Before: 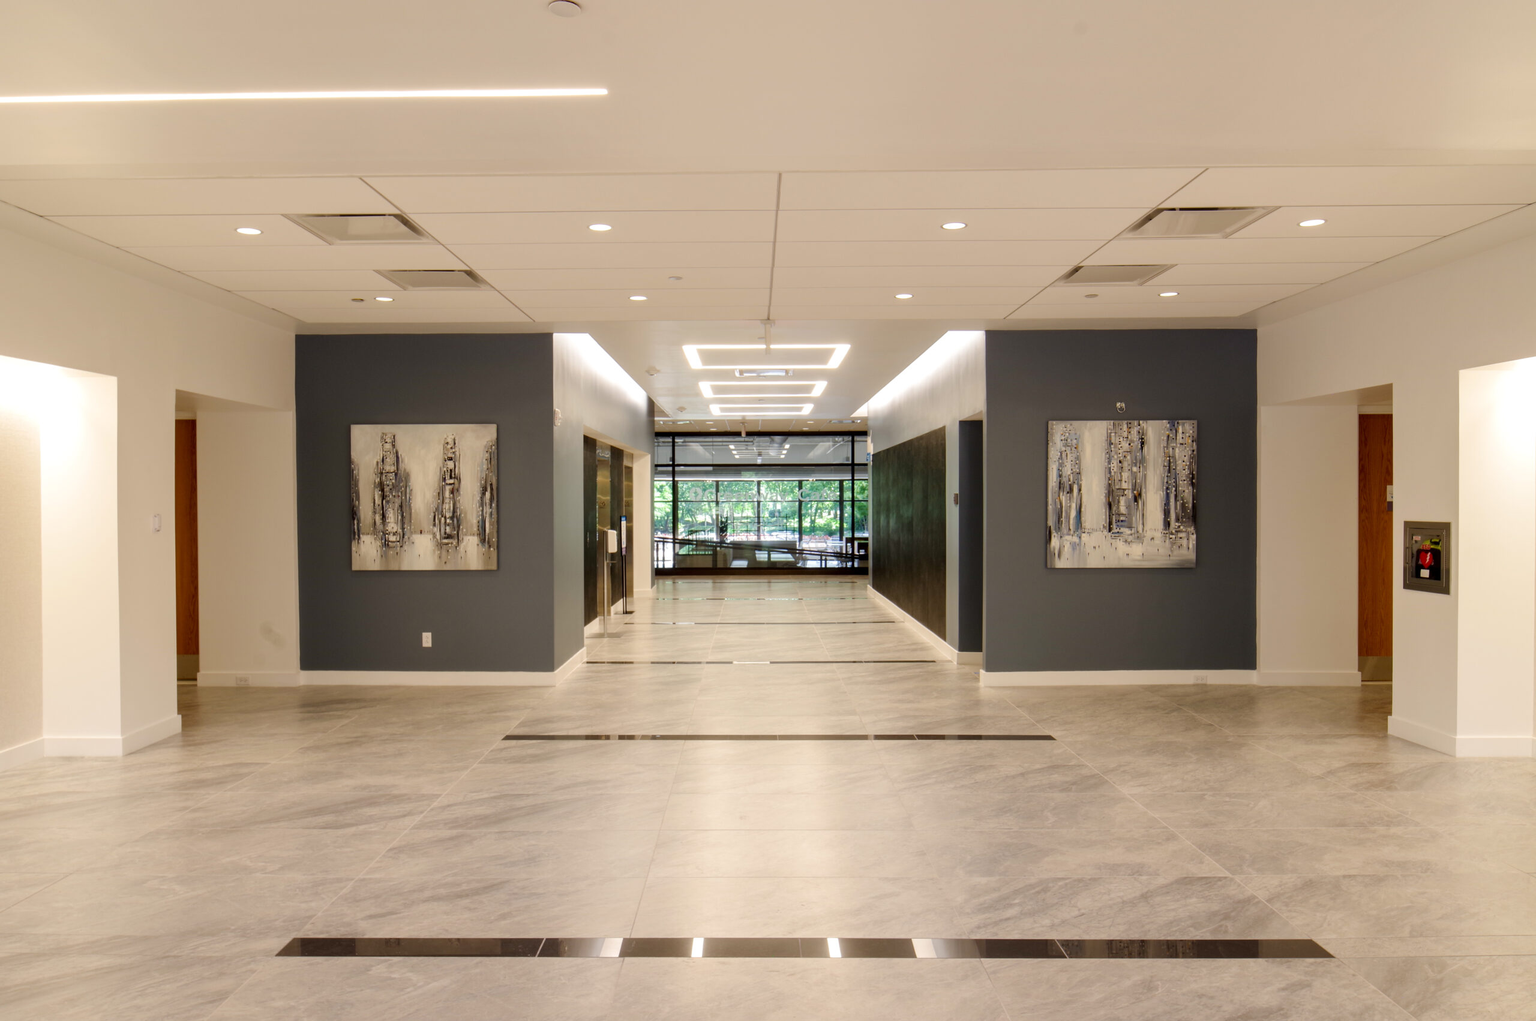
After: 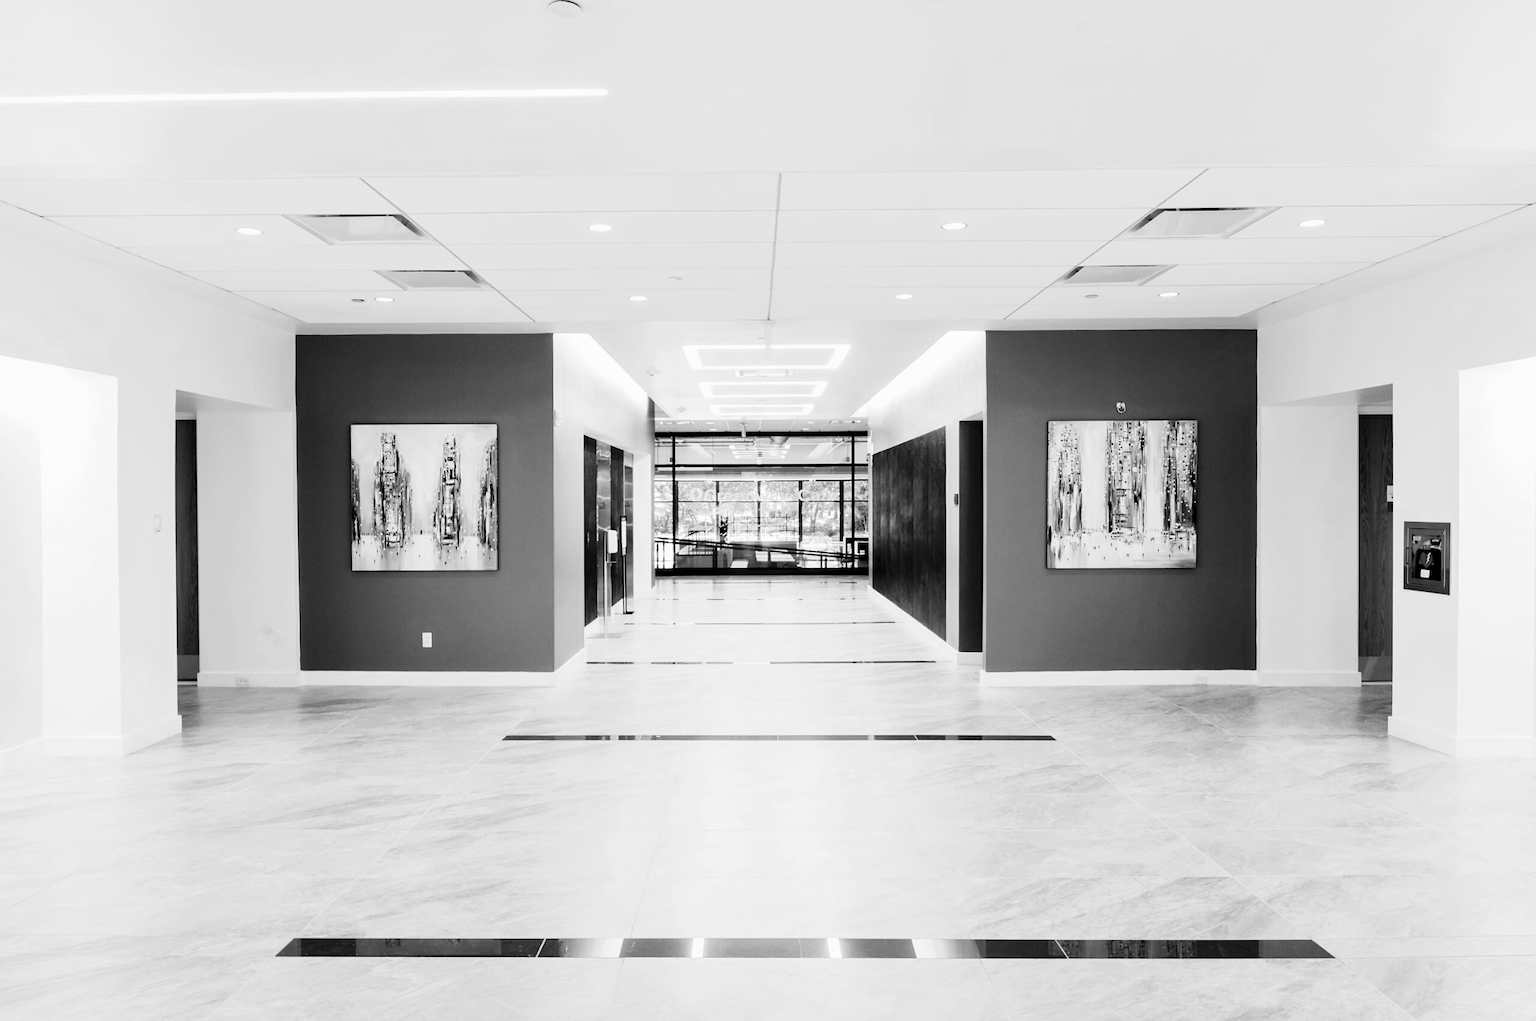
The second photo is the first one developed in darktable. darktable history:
contrast equalizer: octaves 7, y [[0.6 ×6], [0.55 ×6], [0 ×6], [0 ×6], [0 ×6]], mix 0.15
color zones: curves: ch0 [(0, 0.5) (0.125, 0.4) (0.25, 0.5) (0.375, 0.4) (0.5, 0.4) (0.625, 0.35) (0.75, 0.35) (0.875, 0.5)]; ch1 [(0, 0.35) (0.125, 0.45) (0.25, 0.35) (0.375, 0.35) (0.5, 0.35) (0.625, 0.35) (0.75, 0.45) (0.875, 0.35)]; ch2 [(0, 0.6) (0.125, 0.5) (0.25, 0.5) (0.375, 0.6) (0.5, 0.6) (0.625, 0.5) (0.75, 0.5) (0.875, 0.5)]
denoise (profiled): strength 1.2, preserve shadows 0, a [-1, 0, 0], y [[0.5 ×7] ×4, [0 ×7], [0.5 ×7]], compensate highlight preservation false
monochrome: on, module defaults
sharpen: amount 0.2
rgb curve: curves: ch0 [(0, 0) (0.21, 0.15) (0.24, 0.21) (0.5, 0.75) (0.75, 0.96) (0.89, 0.99) (1, 1)]; ch1 [(0, 0.02) (0.21, 0.13) (0.25, 0.2) (0.5, 0.67) (0.75, 0.9) (0.89, 0.97) (1, 1)]; ch2 [(0, 0.02) (0.21, 0.13) (0.25, 0.2) (0.5, 0.67) (0.75, 0.9) (0.89, 0.97) (1, 1)], compensate middle gray true
color balance rgb: shadows lift › chroma 1%, shadows lift › hue 113°, highlights gain › chroma 0.2%, highlights gain › hue 333°, perceptual saturation grading › global saturation 20%, perceptual saturation grading › highlights -50%, perceptual saturation grading › shadows 25%, contrast -20%
